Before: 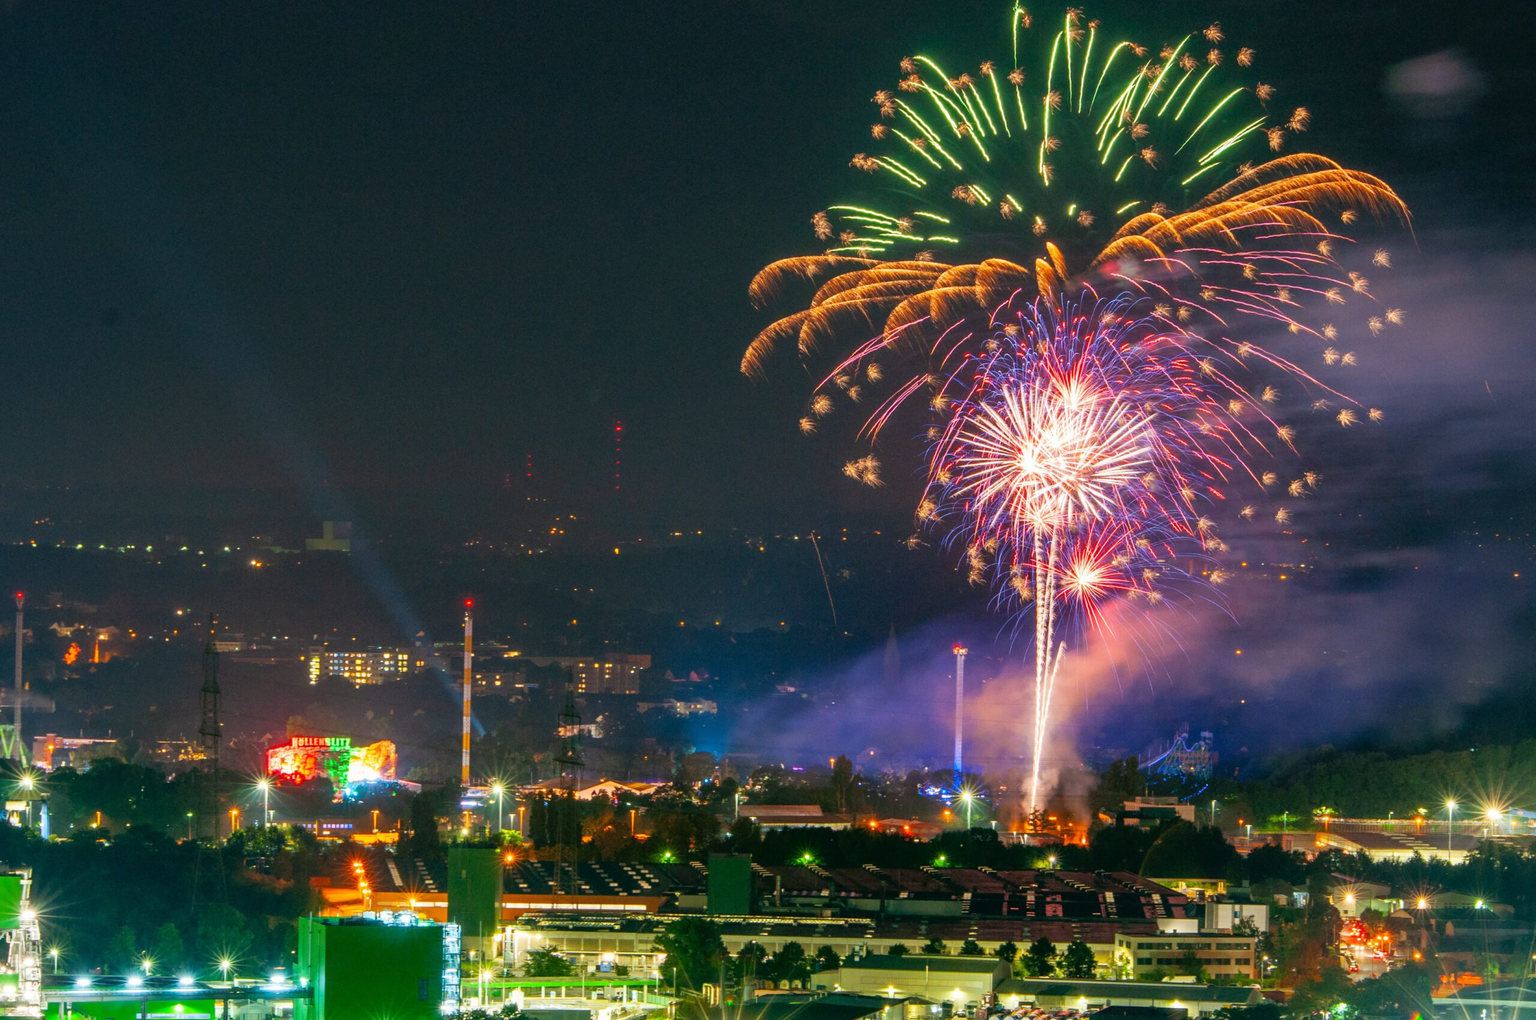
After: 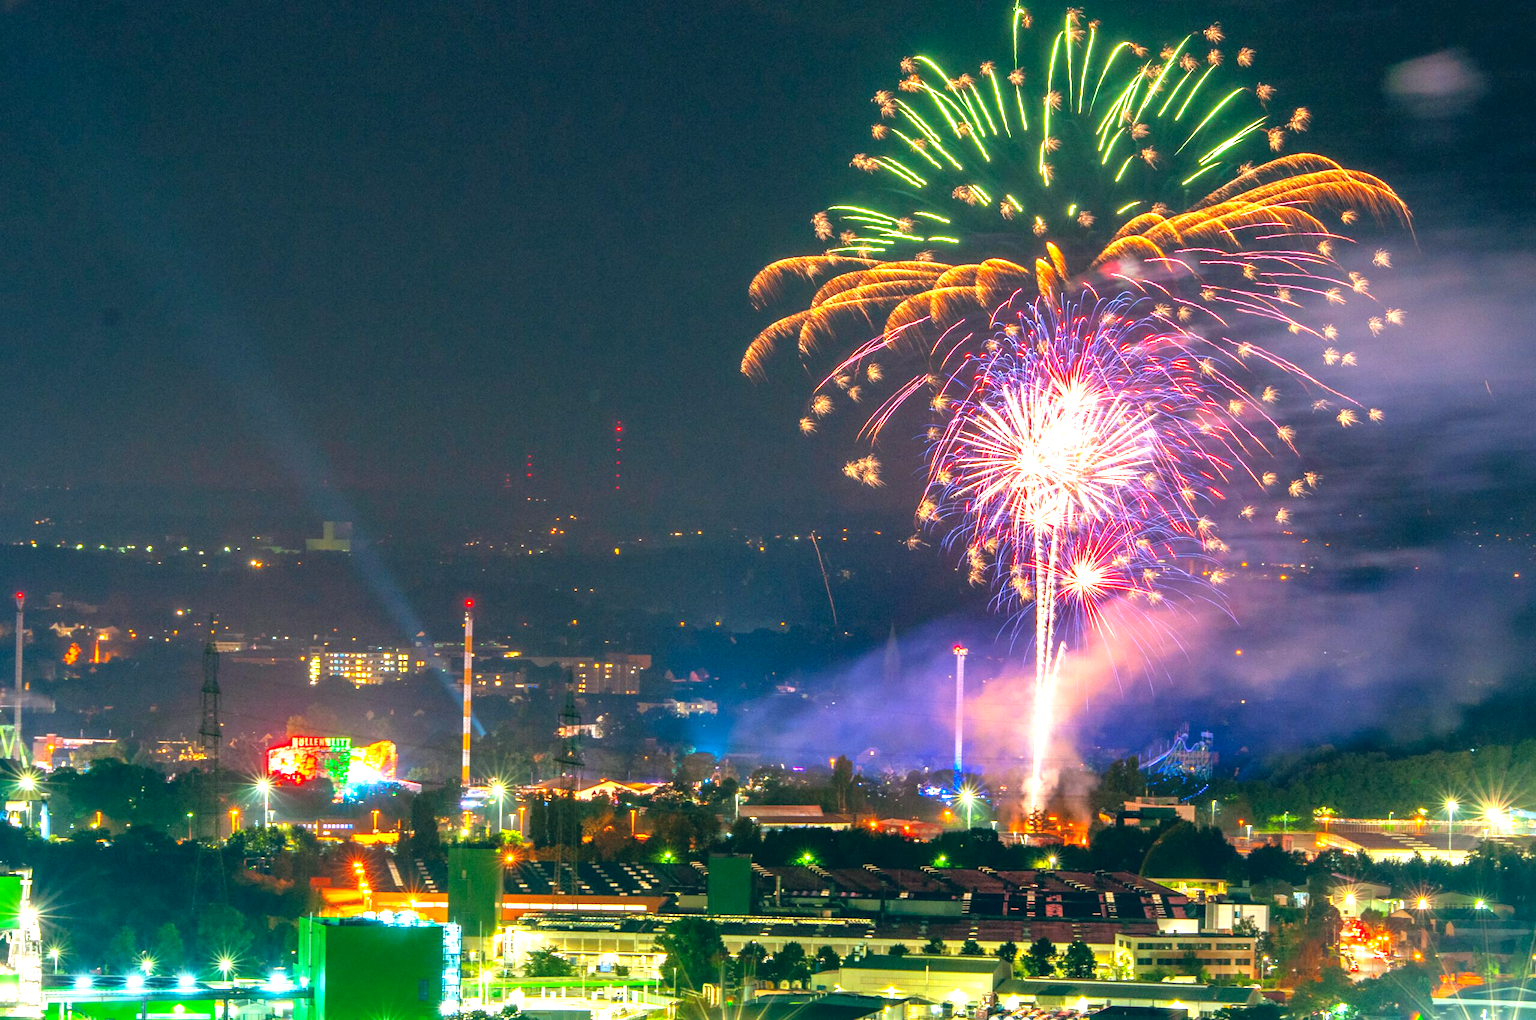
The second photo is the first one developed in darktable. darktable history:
color balance rgb: global offset › chroma 0.133%, global offset › hue 253.17°, perceptual saturation grading › global saturation 0.954%, global vibrance 16.249%, saturation formula JzAzBz (2021)
exposure: black level correction 0, exposure 1.098 EV, compensate exposure bias true, compensate highlight preservation false
